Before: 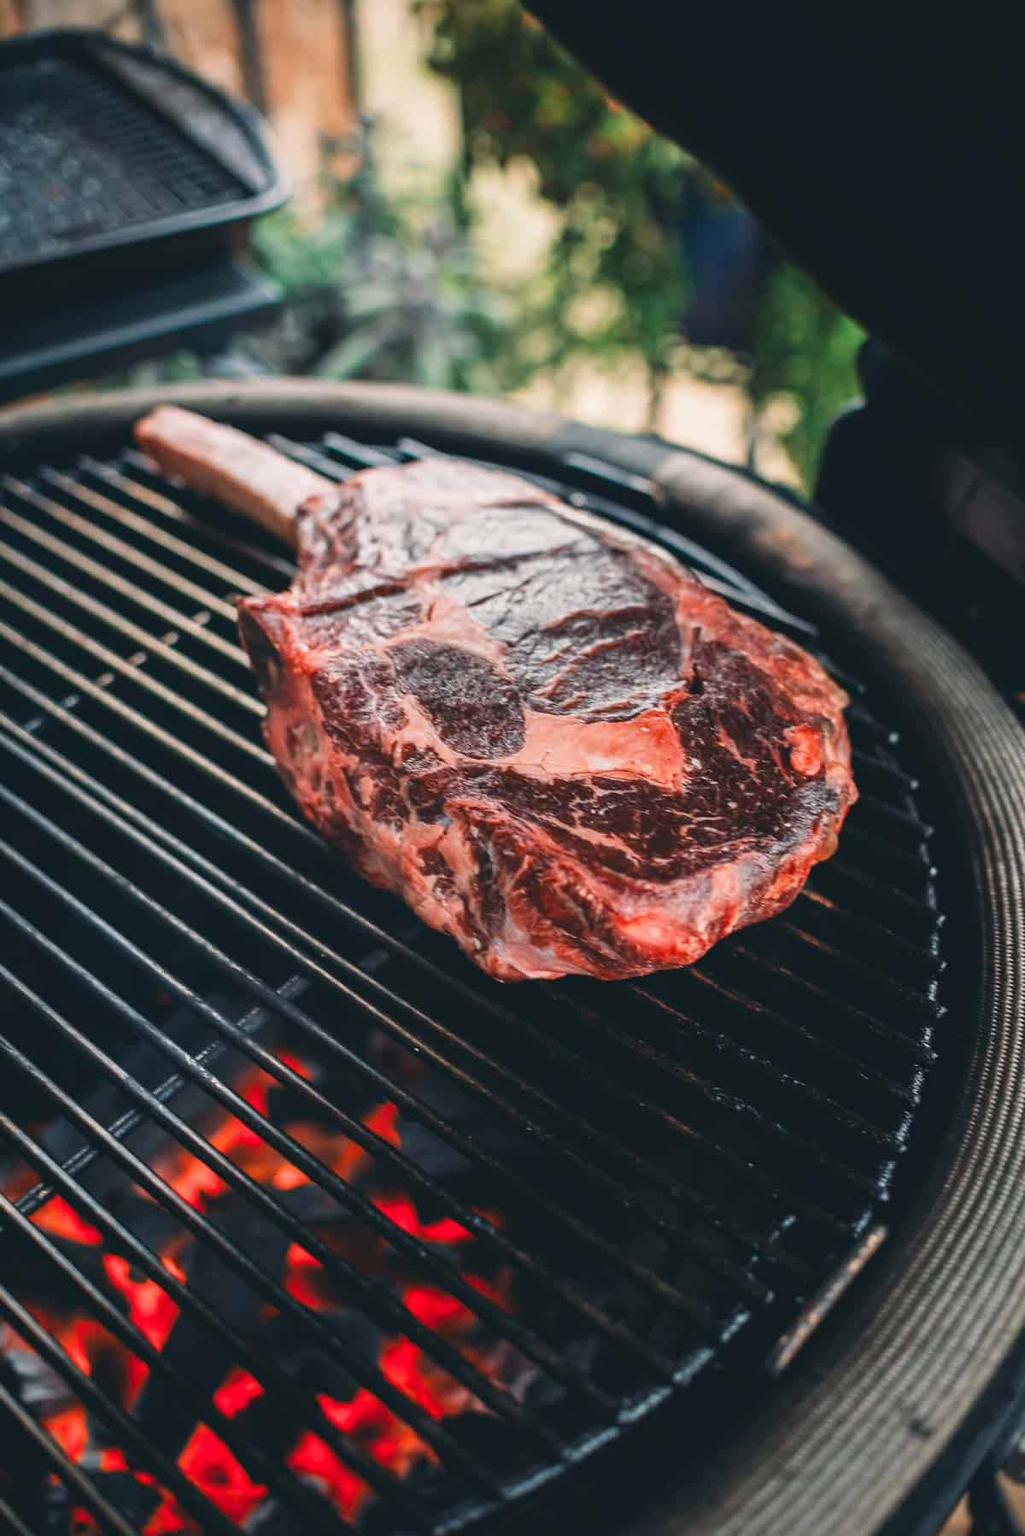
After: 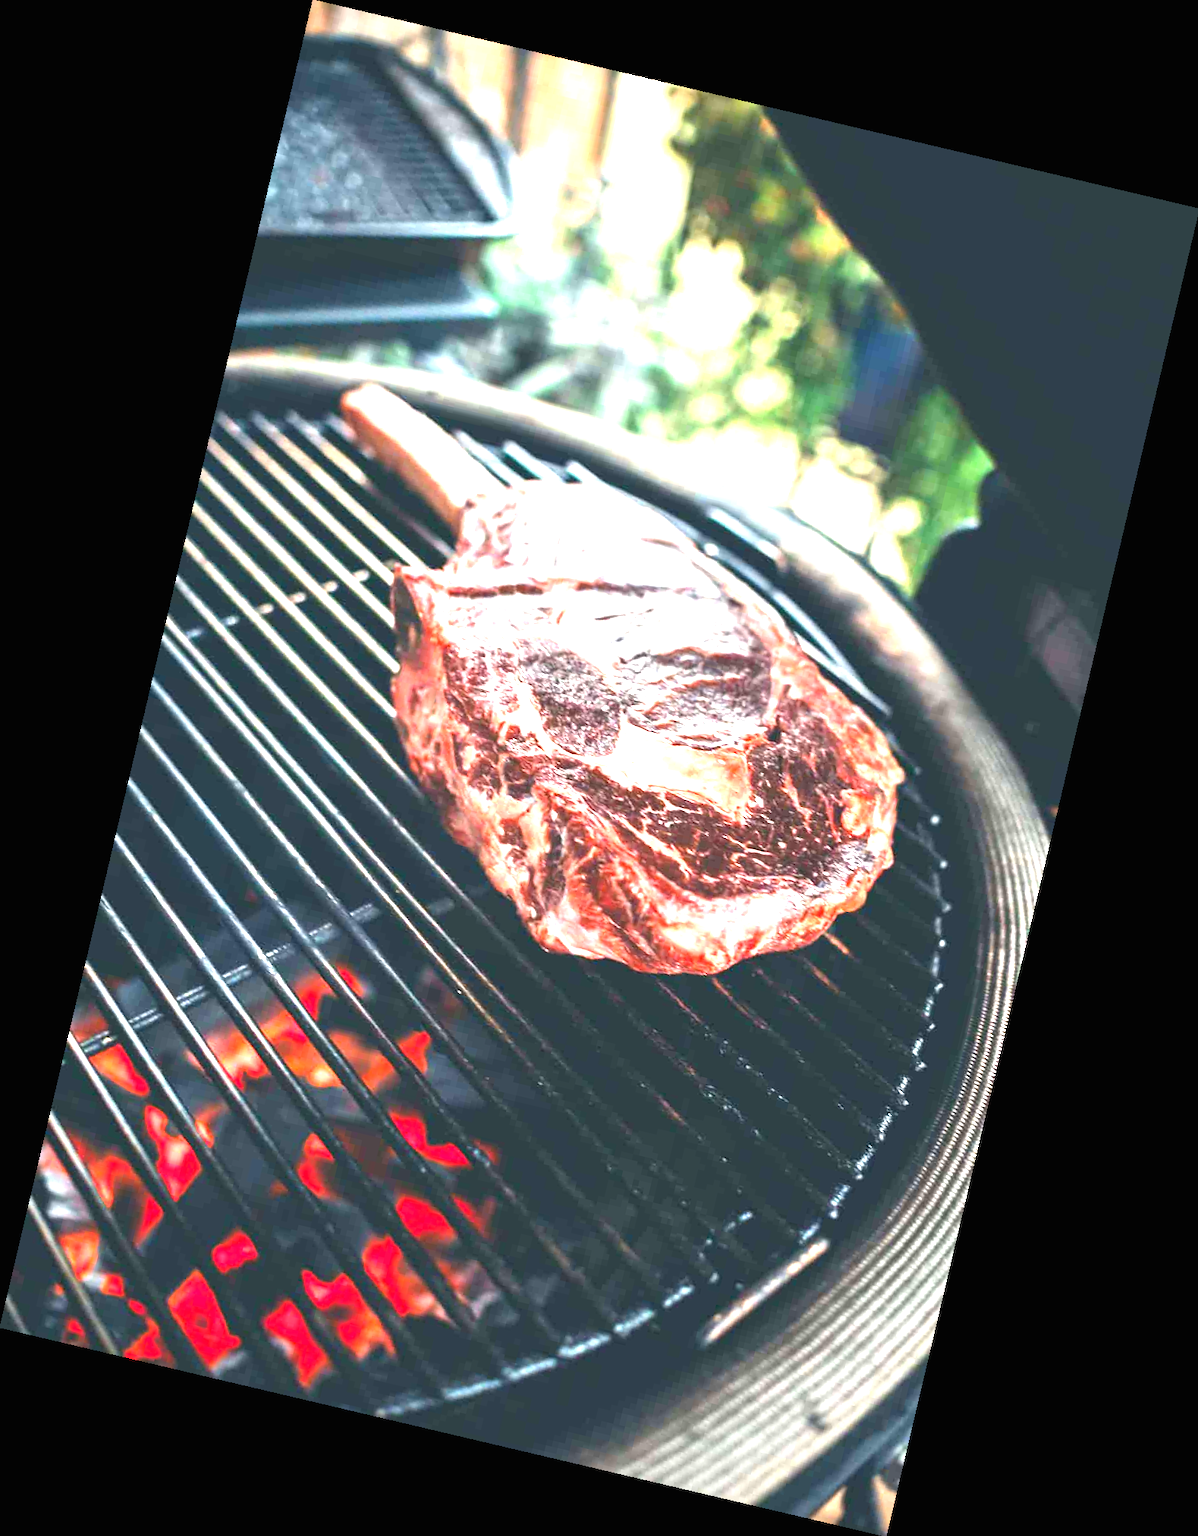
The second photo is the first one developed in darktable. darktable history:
exposure: black level correction 0, exposure 2.088 EV, compensate exposure bias true, compensate highlight preservation false
white balance: emerald 1
rotate and perspective: rotation 13.27°, automatic cropping off
